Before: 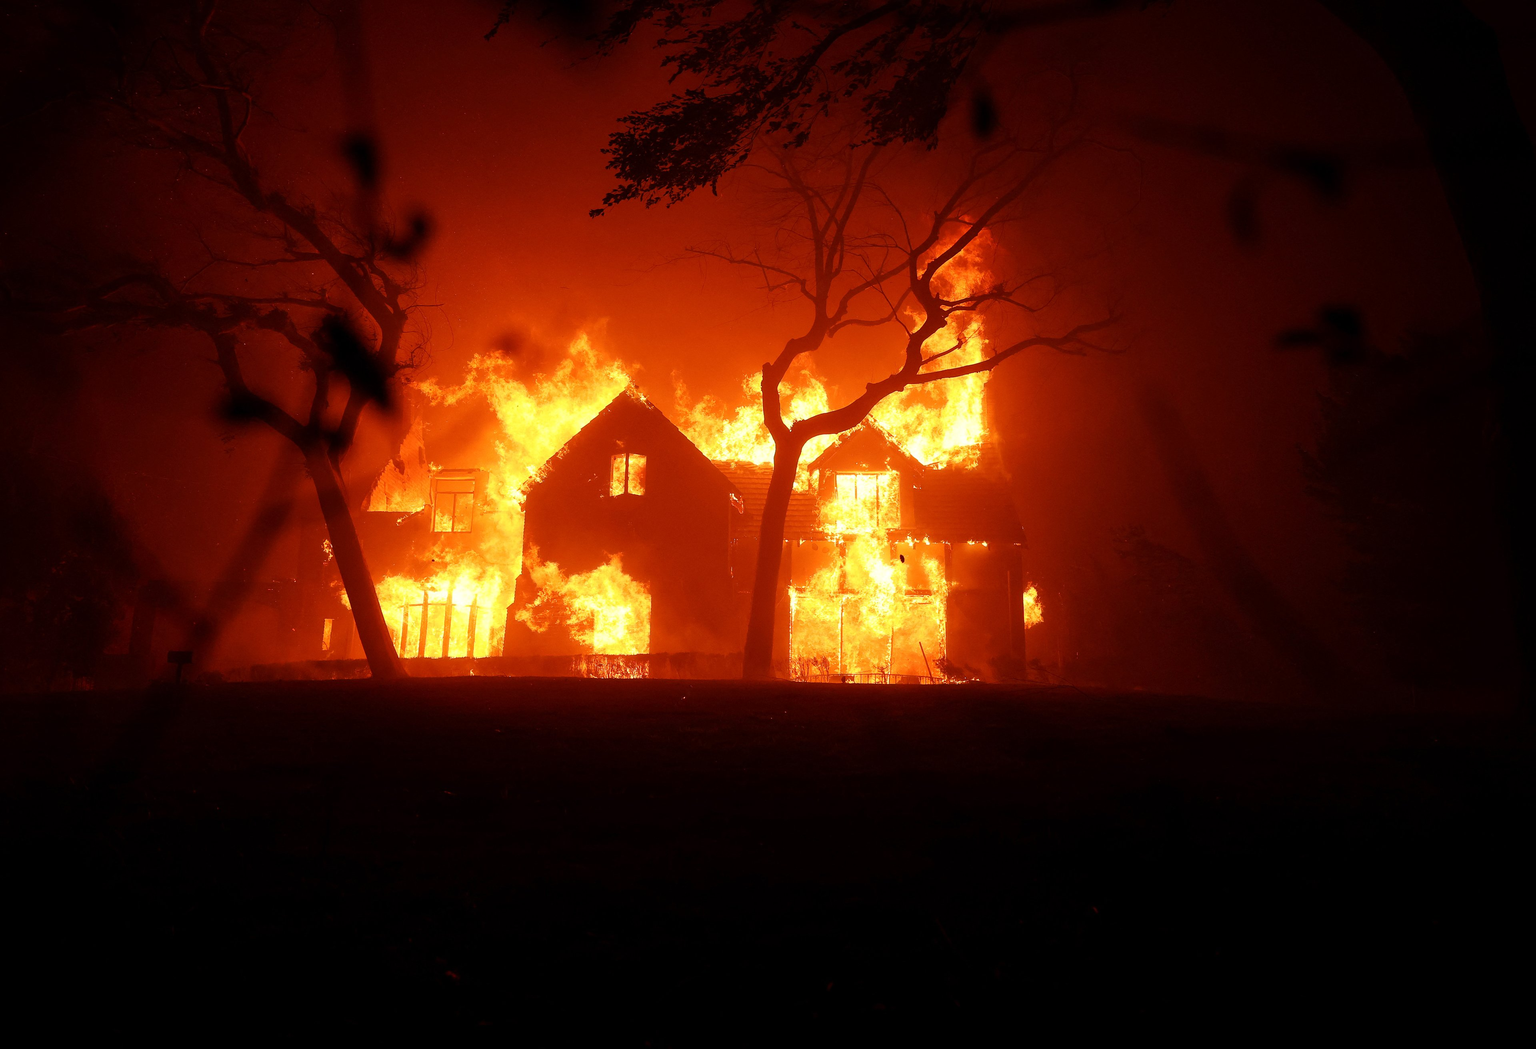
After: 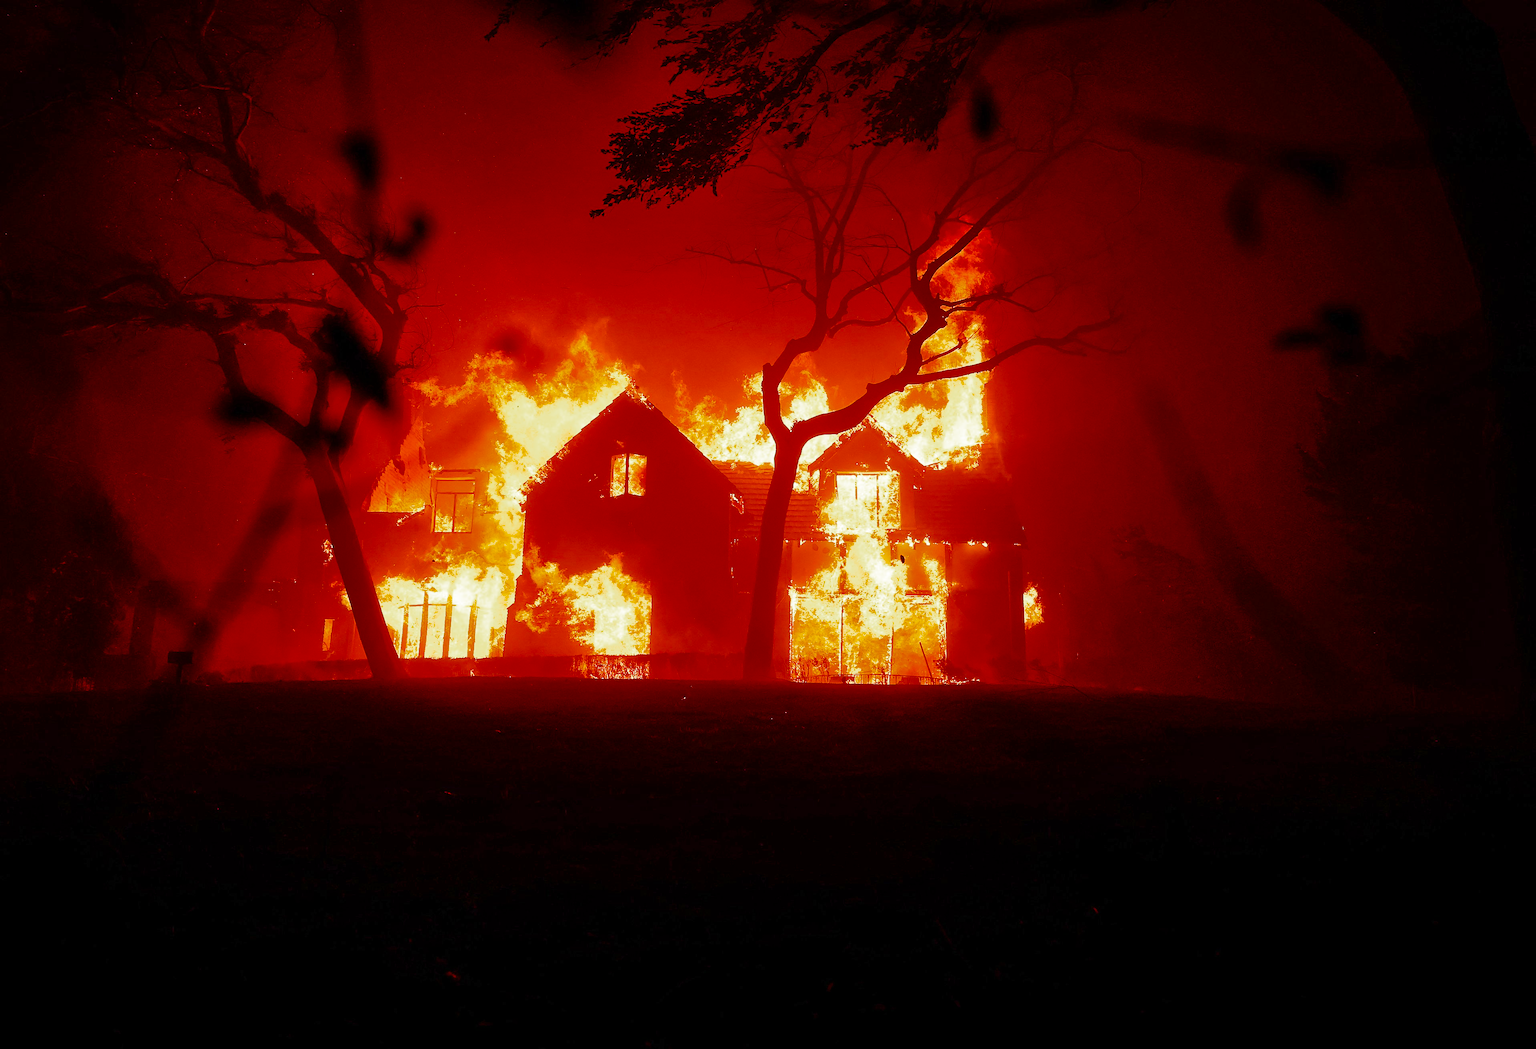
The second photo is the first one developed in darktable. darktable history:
sharpen: on, module defaults
color zones: curves: ch0 [(0, 0.425) (0.143, 0.422) (0.286, 0.42) (0.429, 0.419) (0.571, 0.419) (0.714, 0.42) (0.857, 0.422) (1, 0.425)]
shadows and highlights: on, module defaults
color balance rgb: perceptual saturation grading › global saturation 25%, perceptual saturation grading › highlights -50%, perceptual saturation grading › shadows 30%, perceptual brilliance grading › global brilliance 12%, global vibrance 20%
